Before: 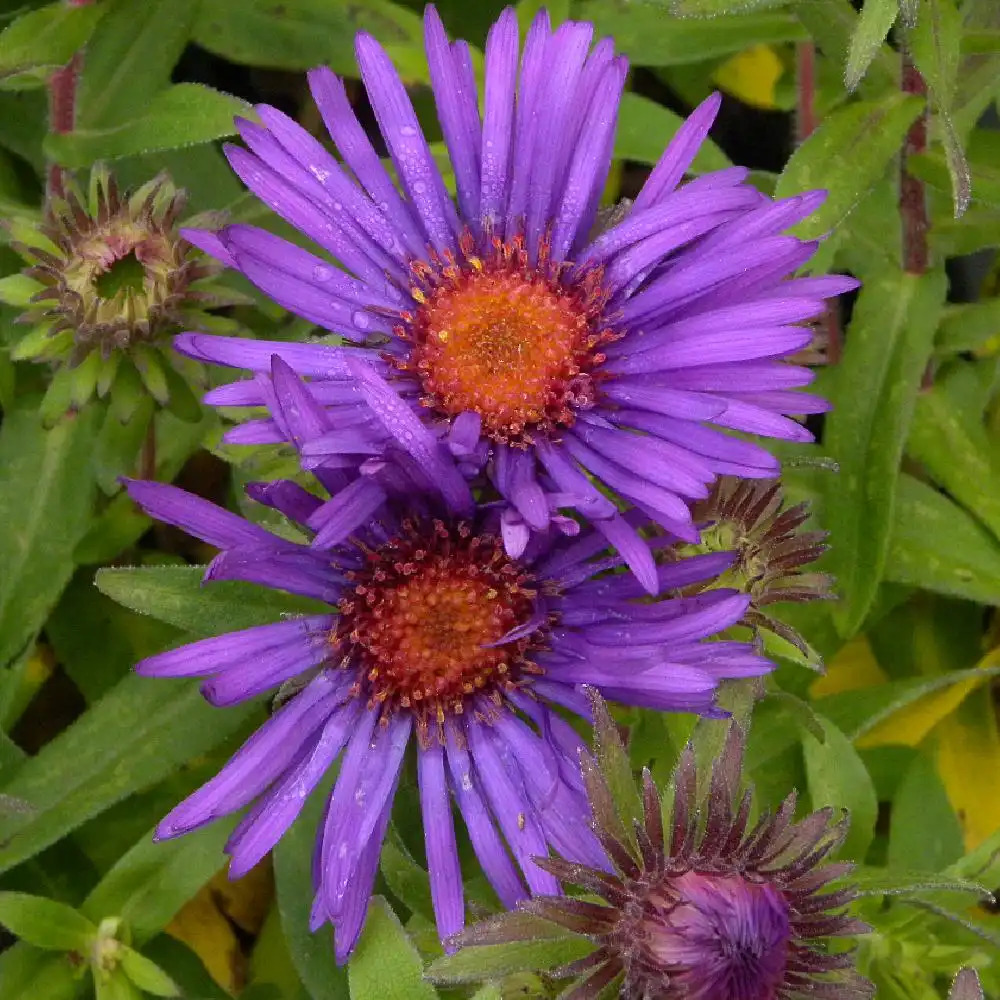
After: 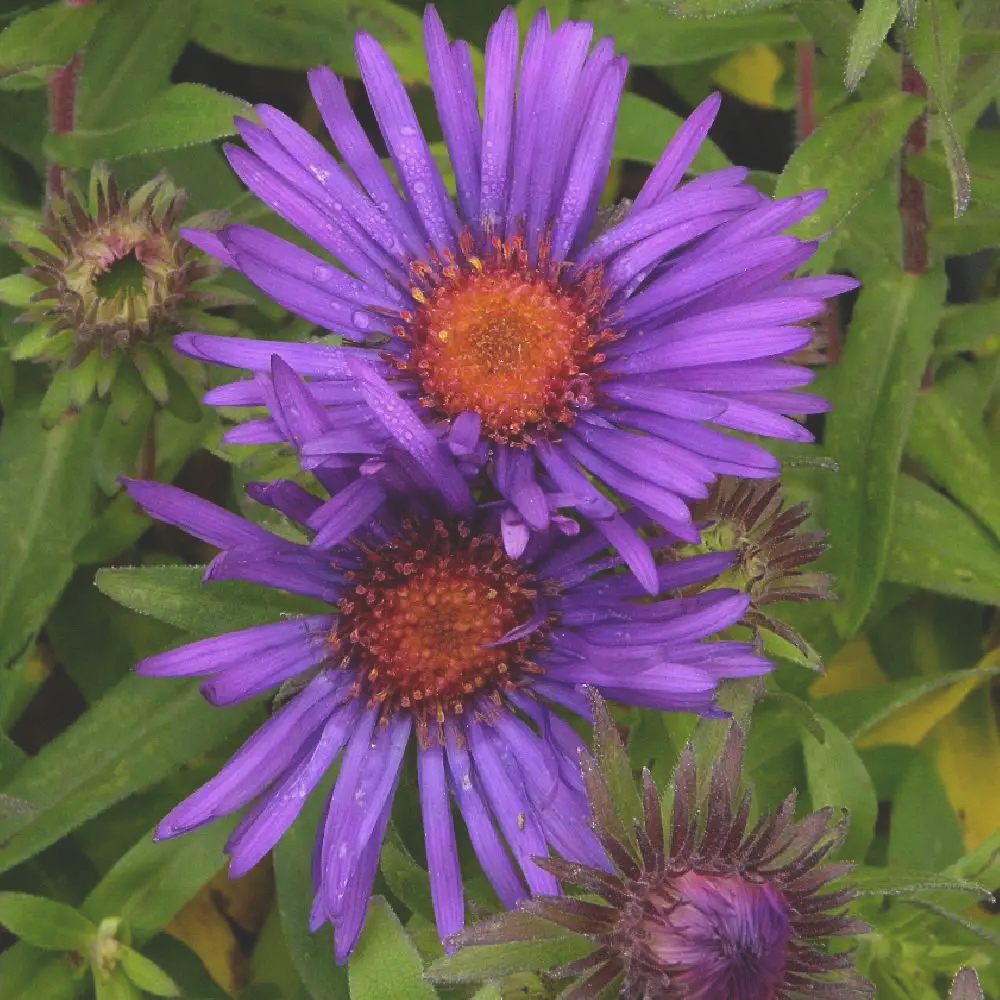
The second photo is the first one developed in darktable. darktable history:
exposure: black level correction -0.025, exposure -0.12 EV, compensate exposure bias true, compensate highlight preservation false
